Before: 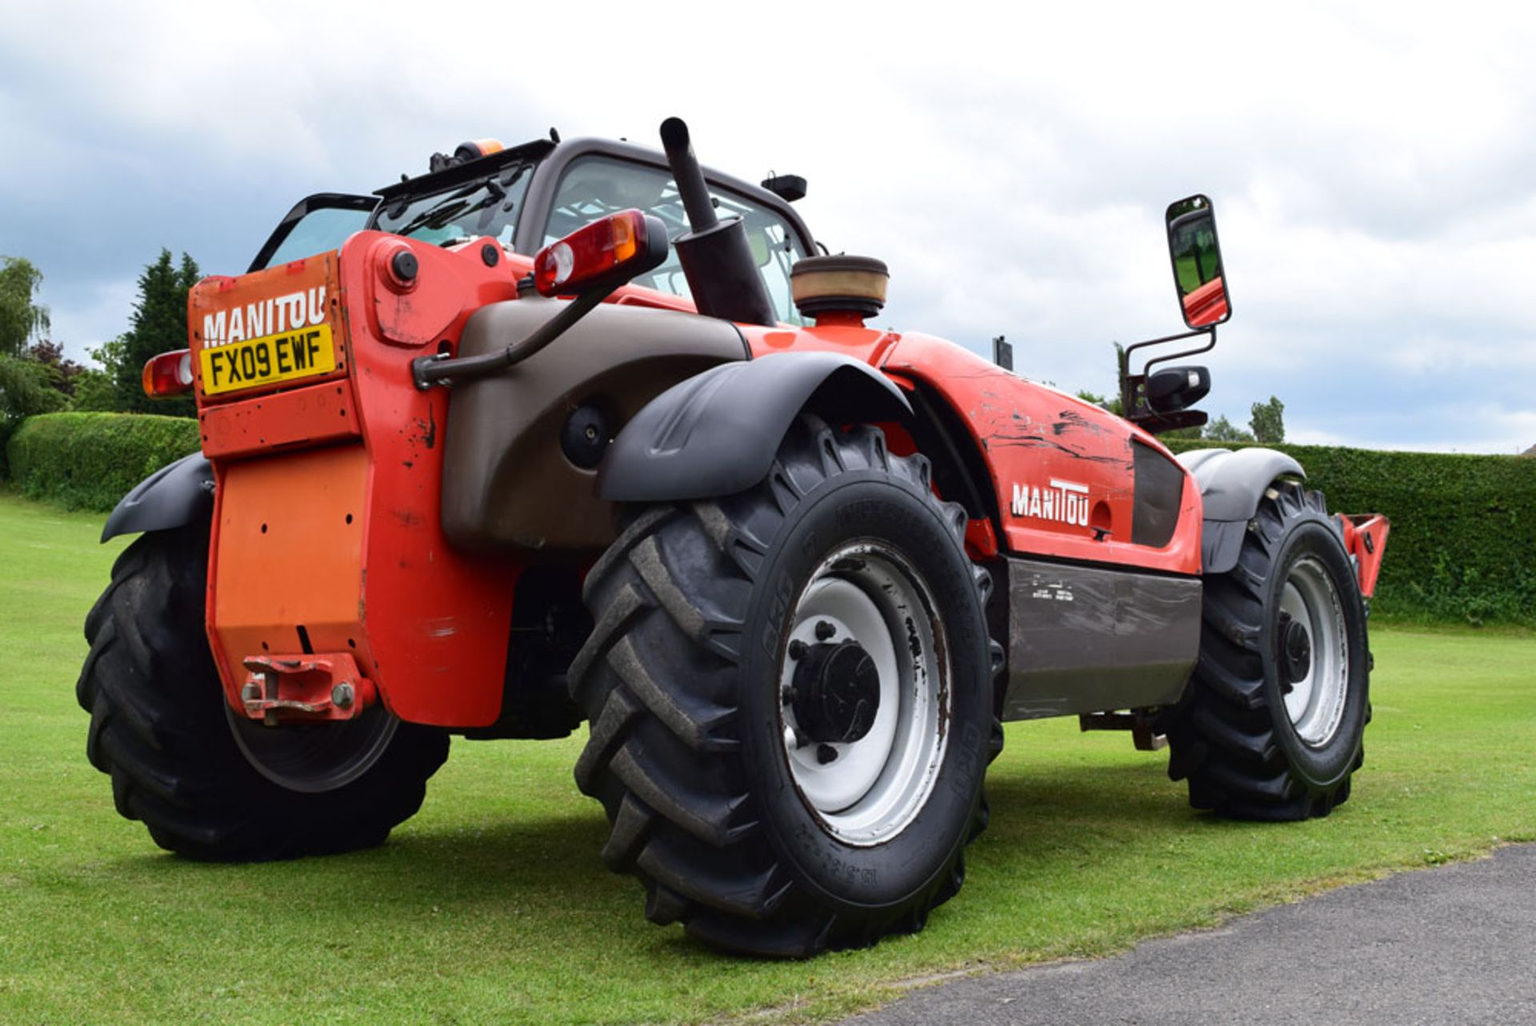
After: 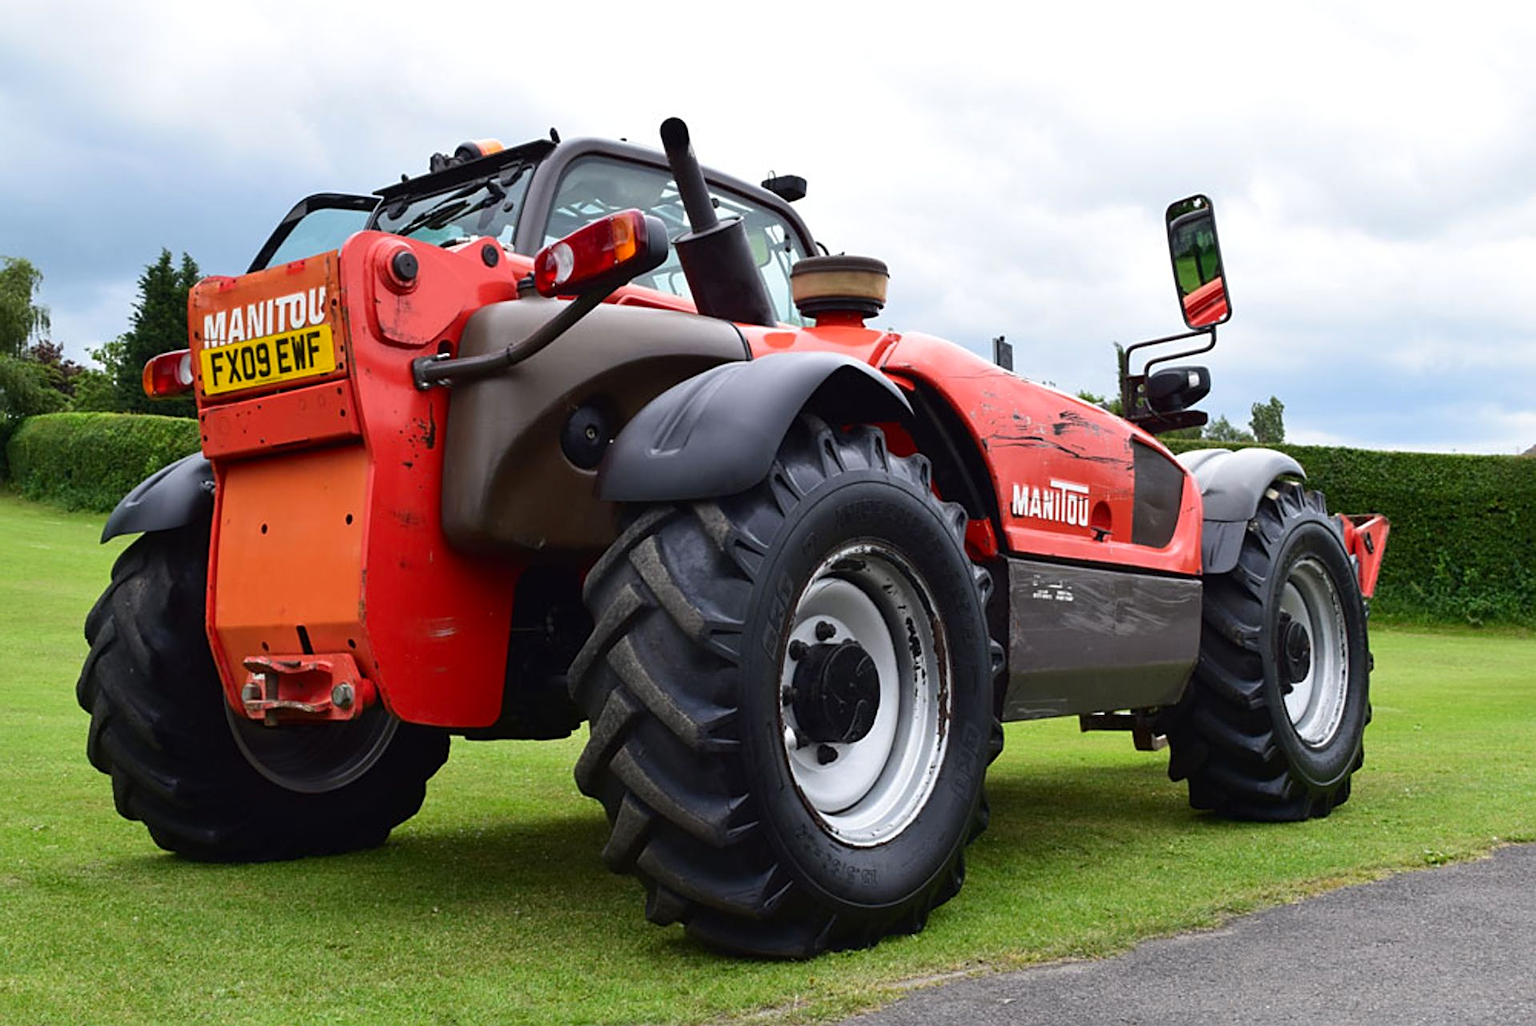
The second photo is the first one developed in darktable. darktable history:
contrast equalizer: y [[0.515 ×6], [0.507 ×6], [0.425 ×6], [0 ×6], [0 ×6]], mix -0.286
contrast brightness saturation: contrast 0.04, saturation 0.068
sharpen: on, module defaults
